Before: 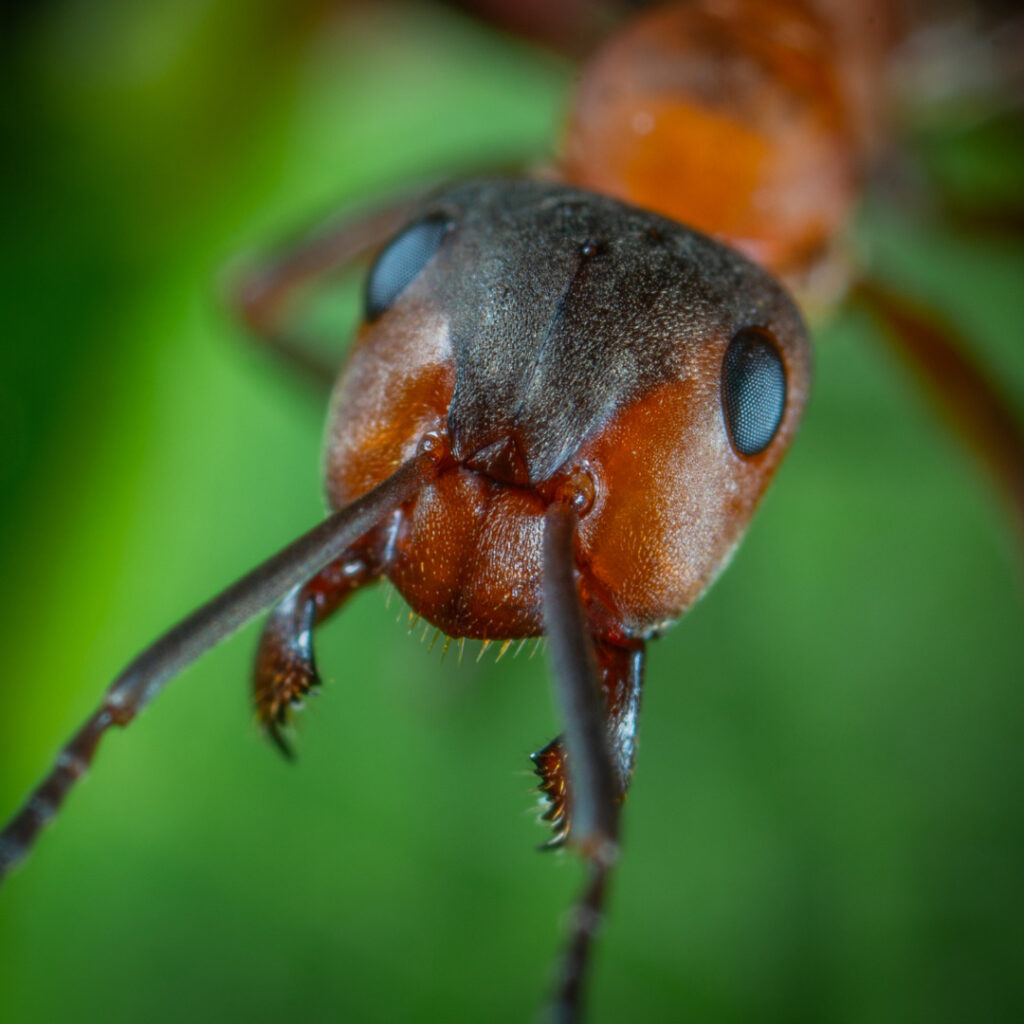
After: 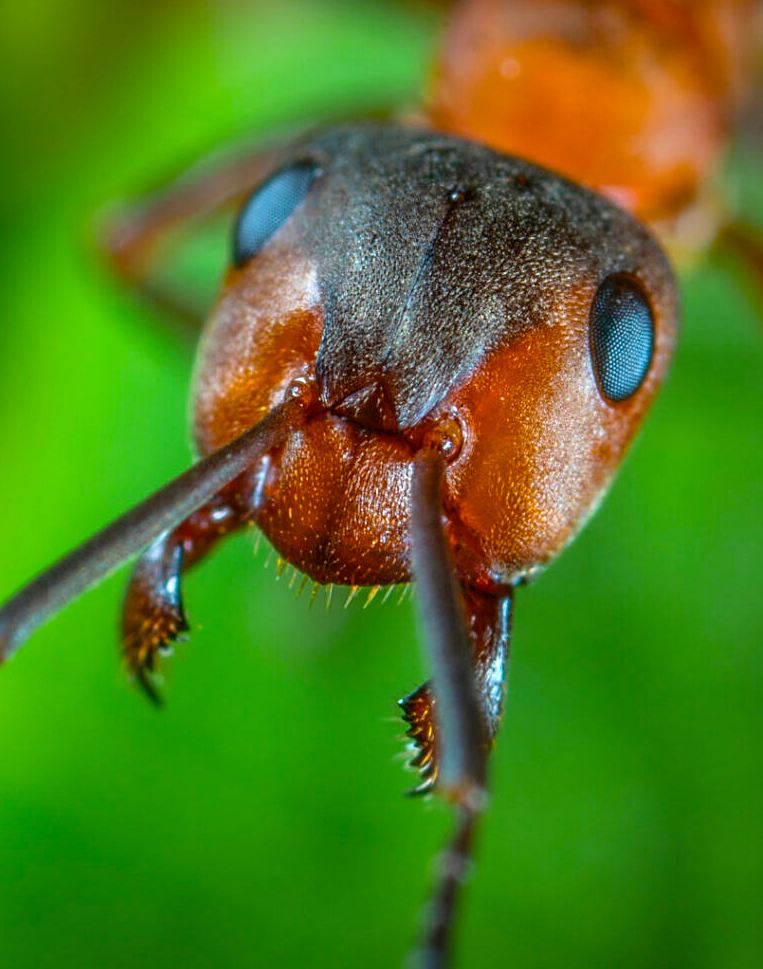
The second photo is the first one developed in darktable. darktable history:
crop and rotate: left 12.915%, top 5.307%, right 12.529%
shadows and highlights: shadows 74.39, highlights -23.98, soften with gaussian
sharpen: on, module defaults
exposure: black level correction 0.001, exposure 0.498 EV, compensate exposure bias true, compensate highlight preservation false
color balance rgb: perceptual saturation grading › global saturation 35.964%, global vibrance 9.365%
